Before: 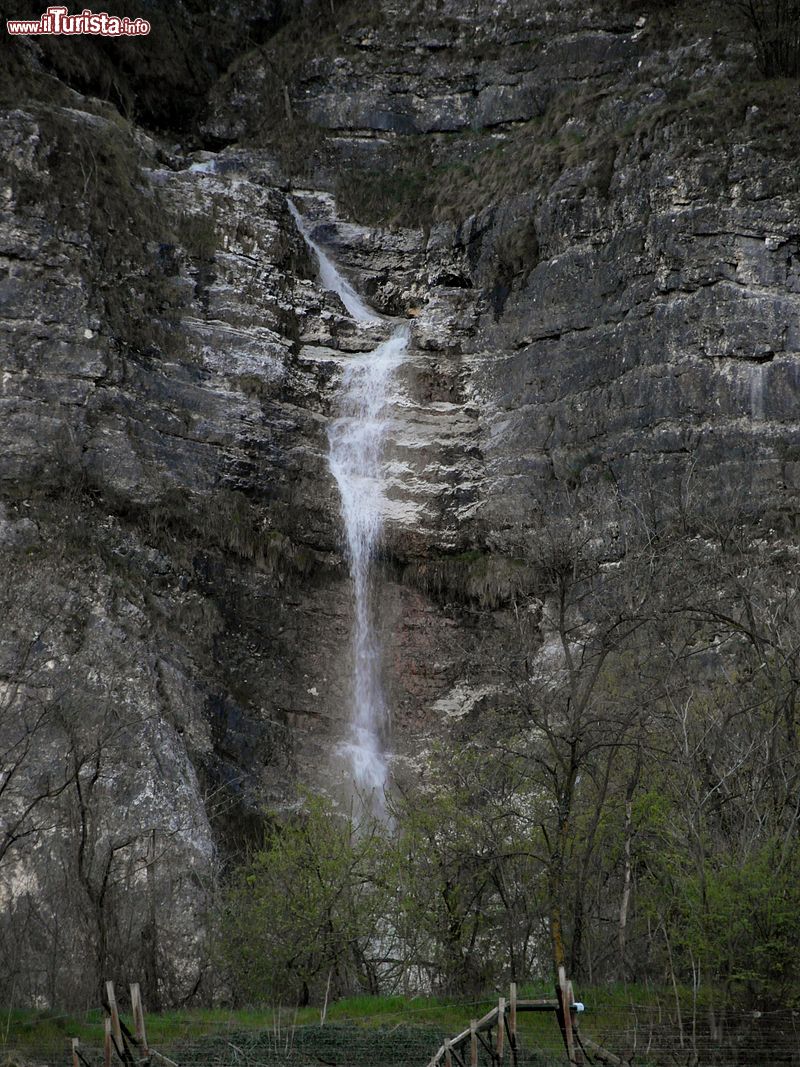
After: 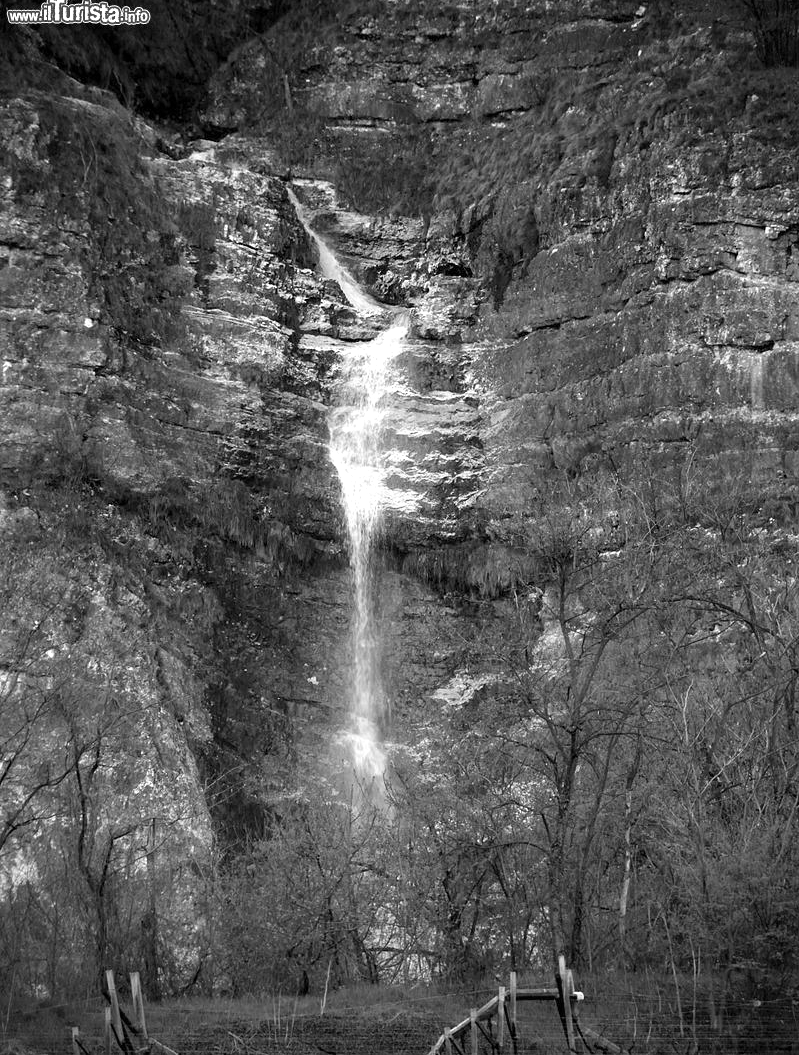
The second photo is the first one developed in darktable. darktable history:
exposure: exposure 0.95 EV, compensate highlight preservation false
crop: top 1.049%, right 0.001%
monochrome: size 3.1
vignetting: on, module defaults
